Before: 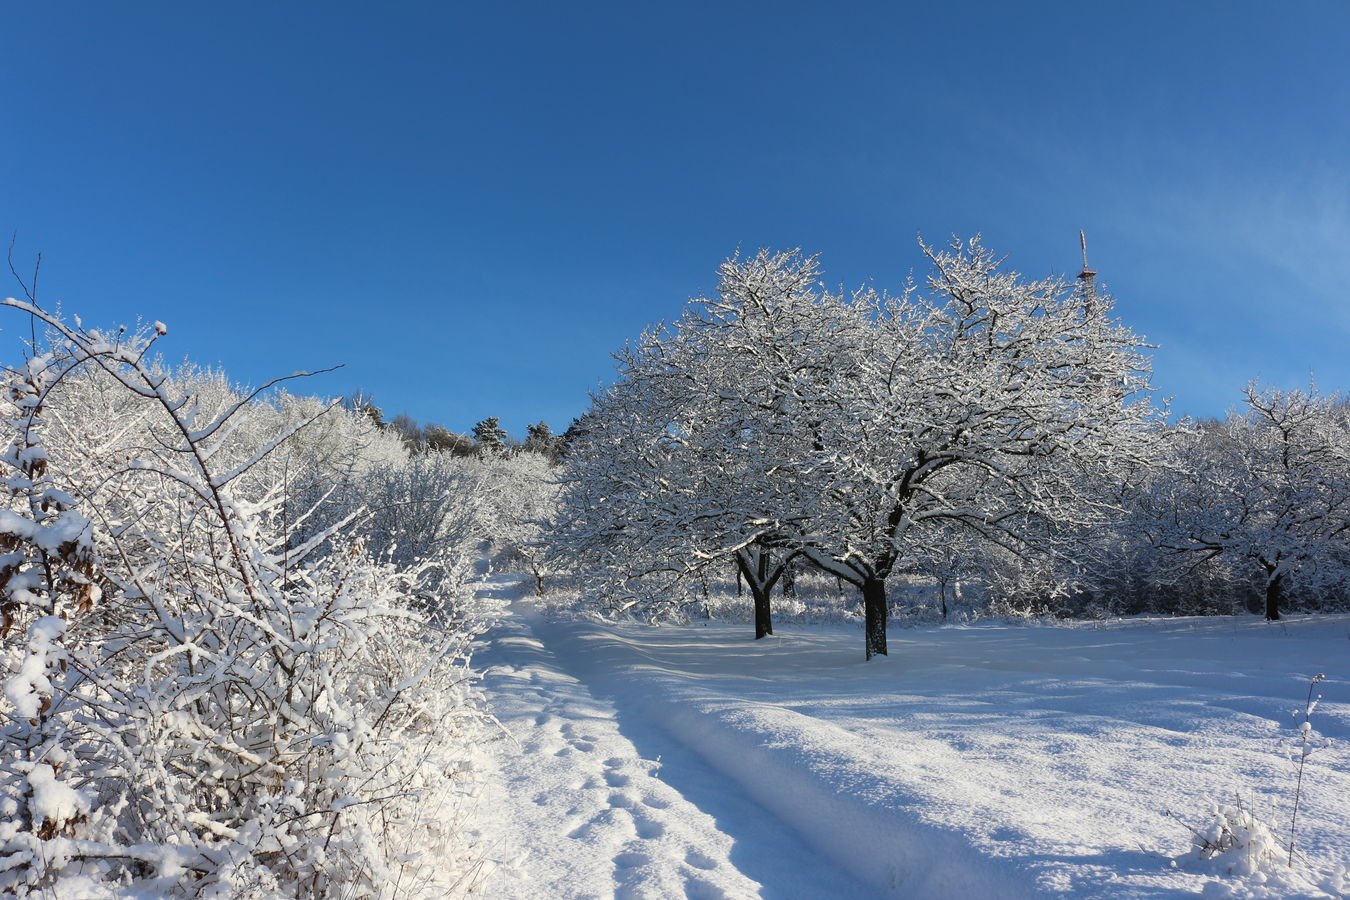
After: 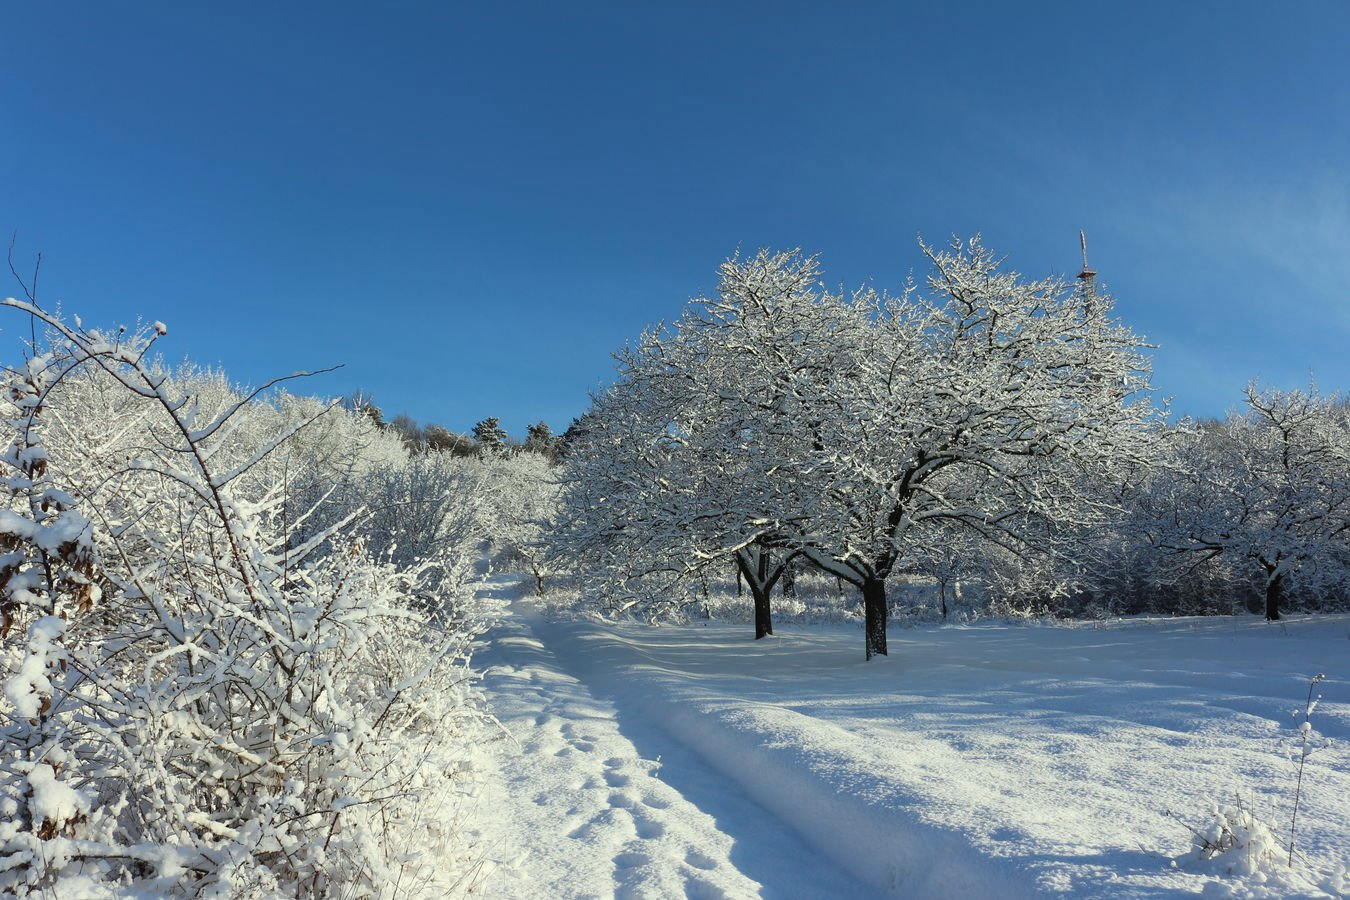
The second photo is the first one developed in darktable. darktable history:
color correction: highlights a* -4.73, highlights b* 5.06, saturation 0.97
white balance: emerald 1
